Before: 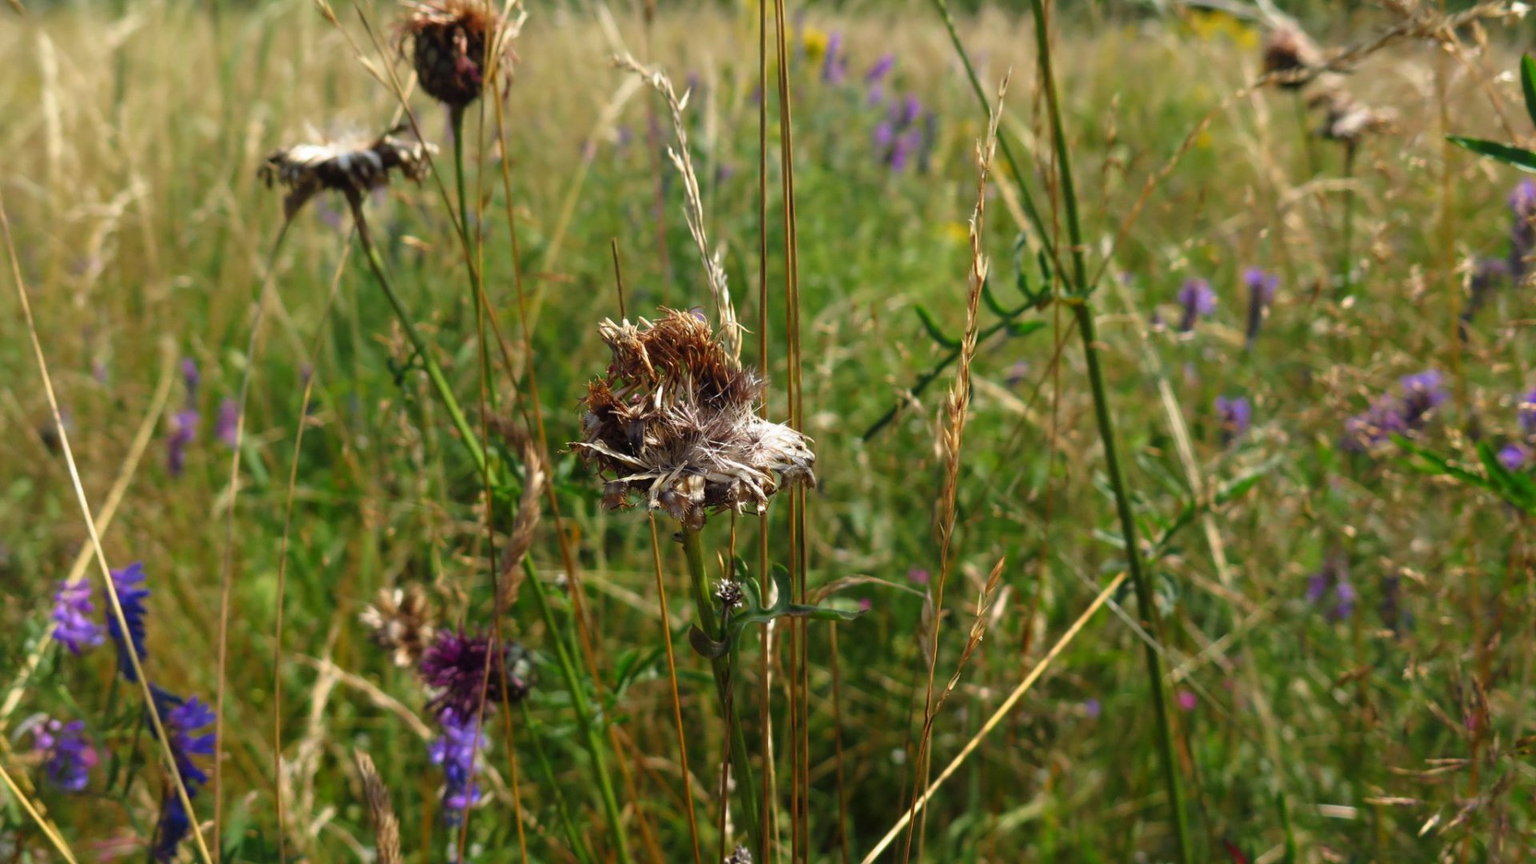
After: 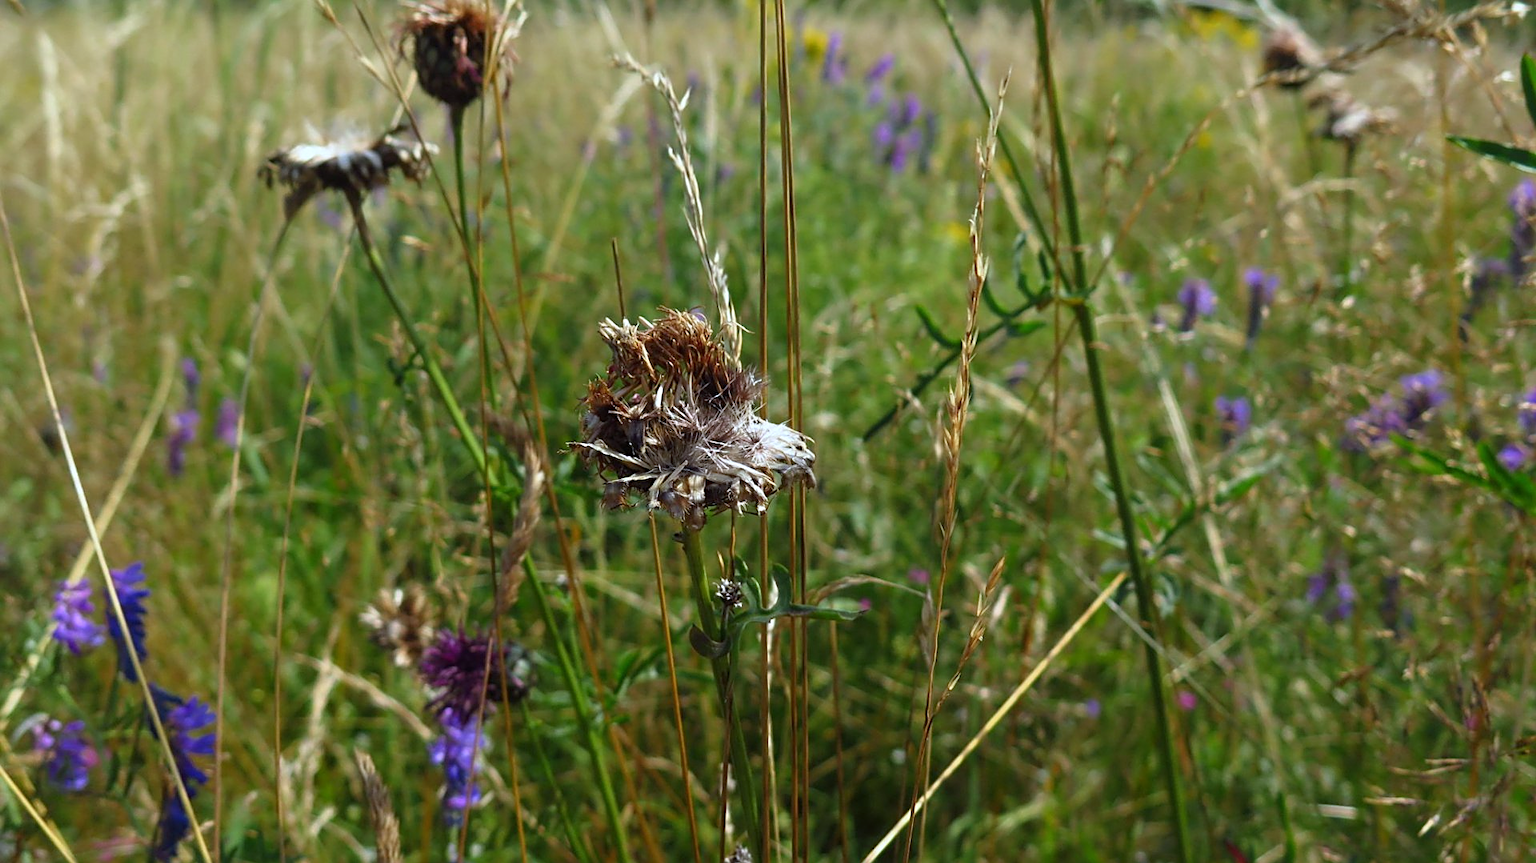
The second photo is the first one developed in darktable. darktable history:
sharpen: on, module defaults
white balance: red 0.924, blue 1.095
crop: bottom 0.071%
